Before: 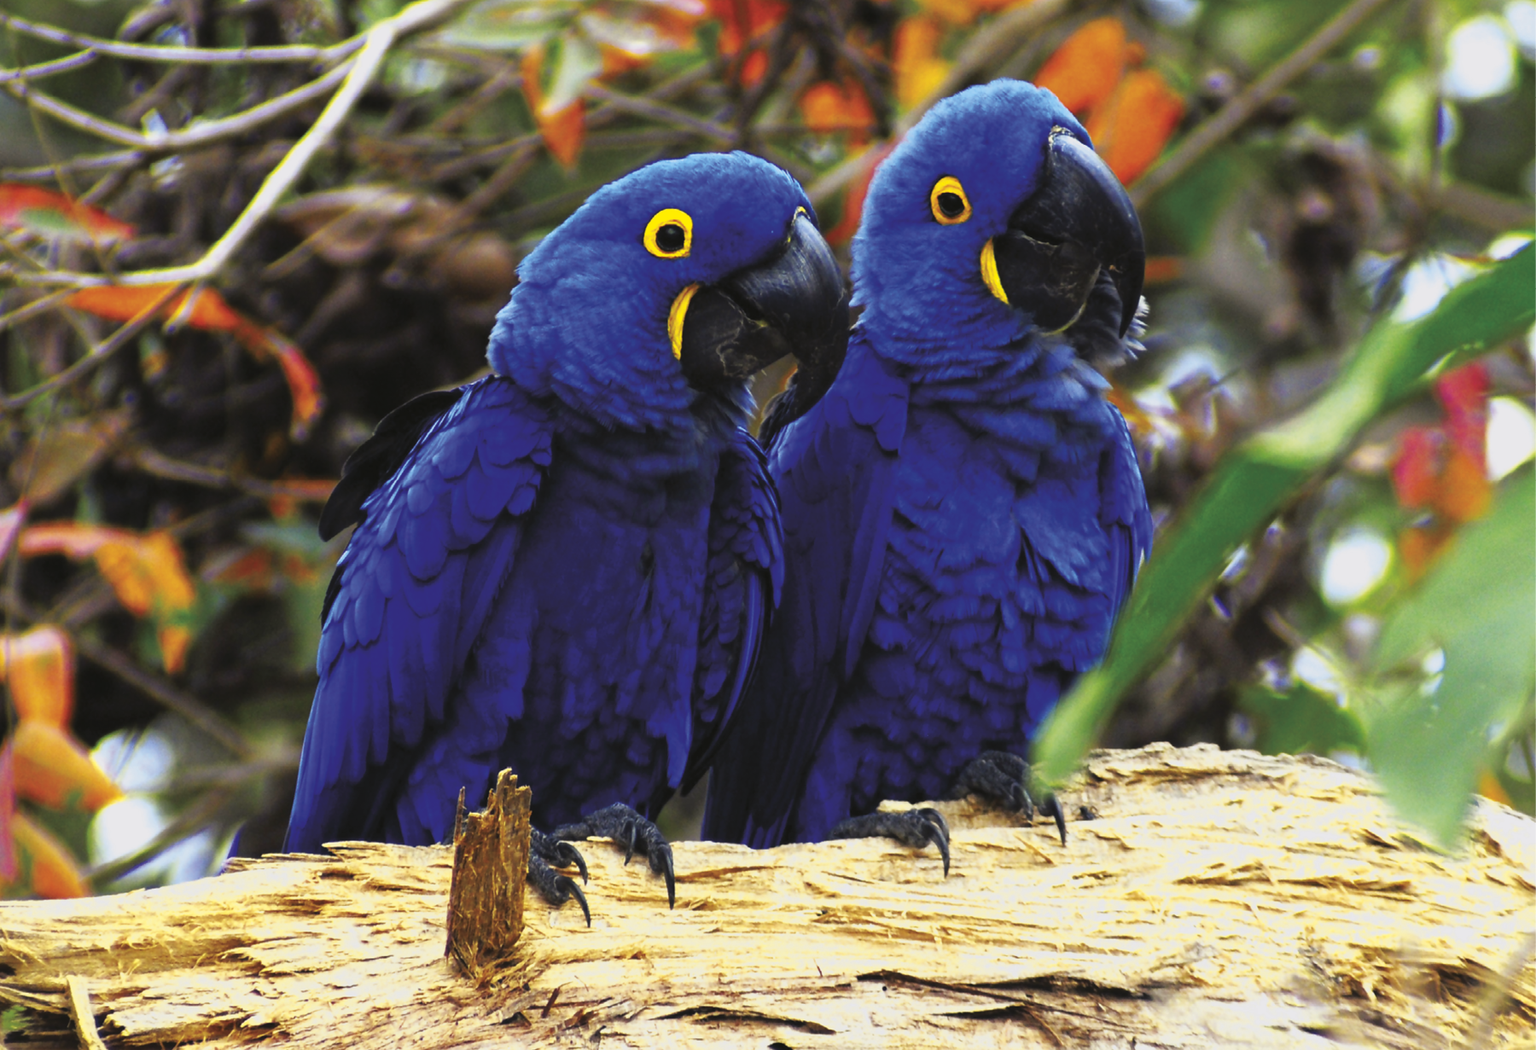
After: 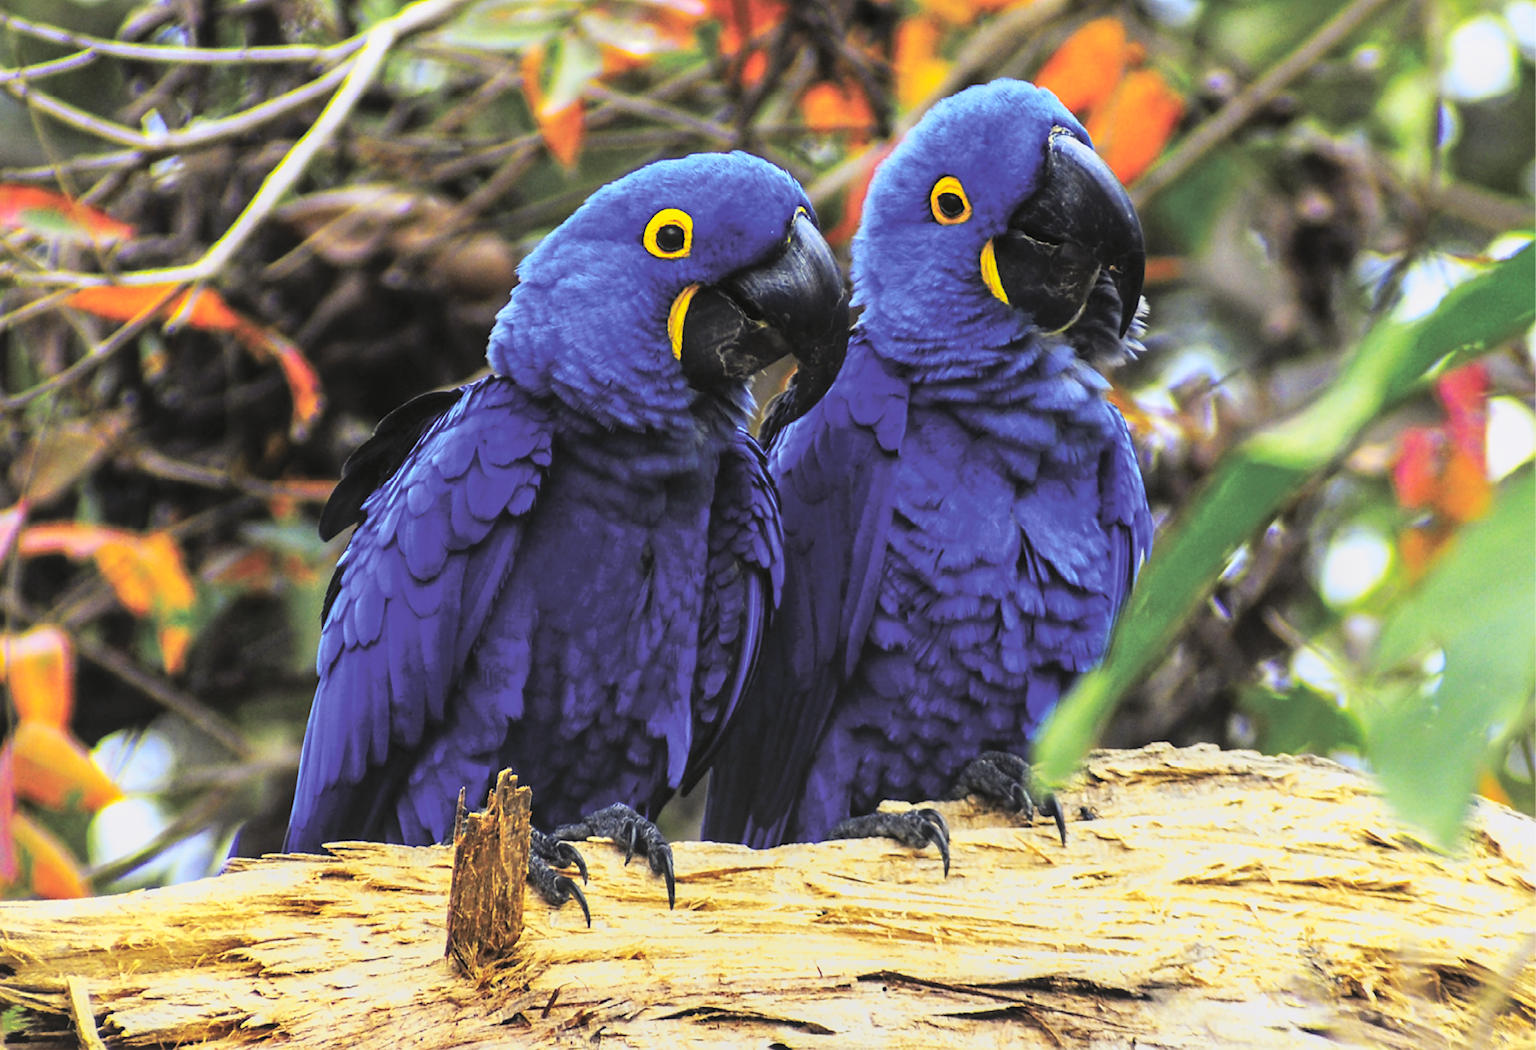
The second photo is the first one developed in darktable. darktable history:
tone equalizer: -8 EV -0.75 EV, -7 EV -0.7 EV, -6 EV -0.6 EV, -5 EV -0.4 EV, -3 EV 0.4 EV, -2 EV 0.6 EV, -1 EV 0.7 EV, +0 EV 0.75 EV, edges refinement/feathering 500, mask exposure compensation -1.57 EV, preserve details no
local contrast: on, module defaults
sharpen: amount 0.2
global tonemap: drago (0.7, 100)
